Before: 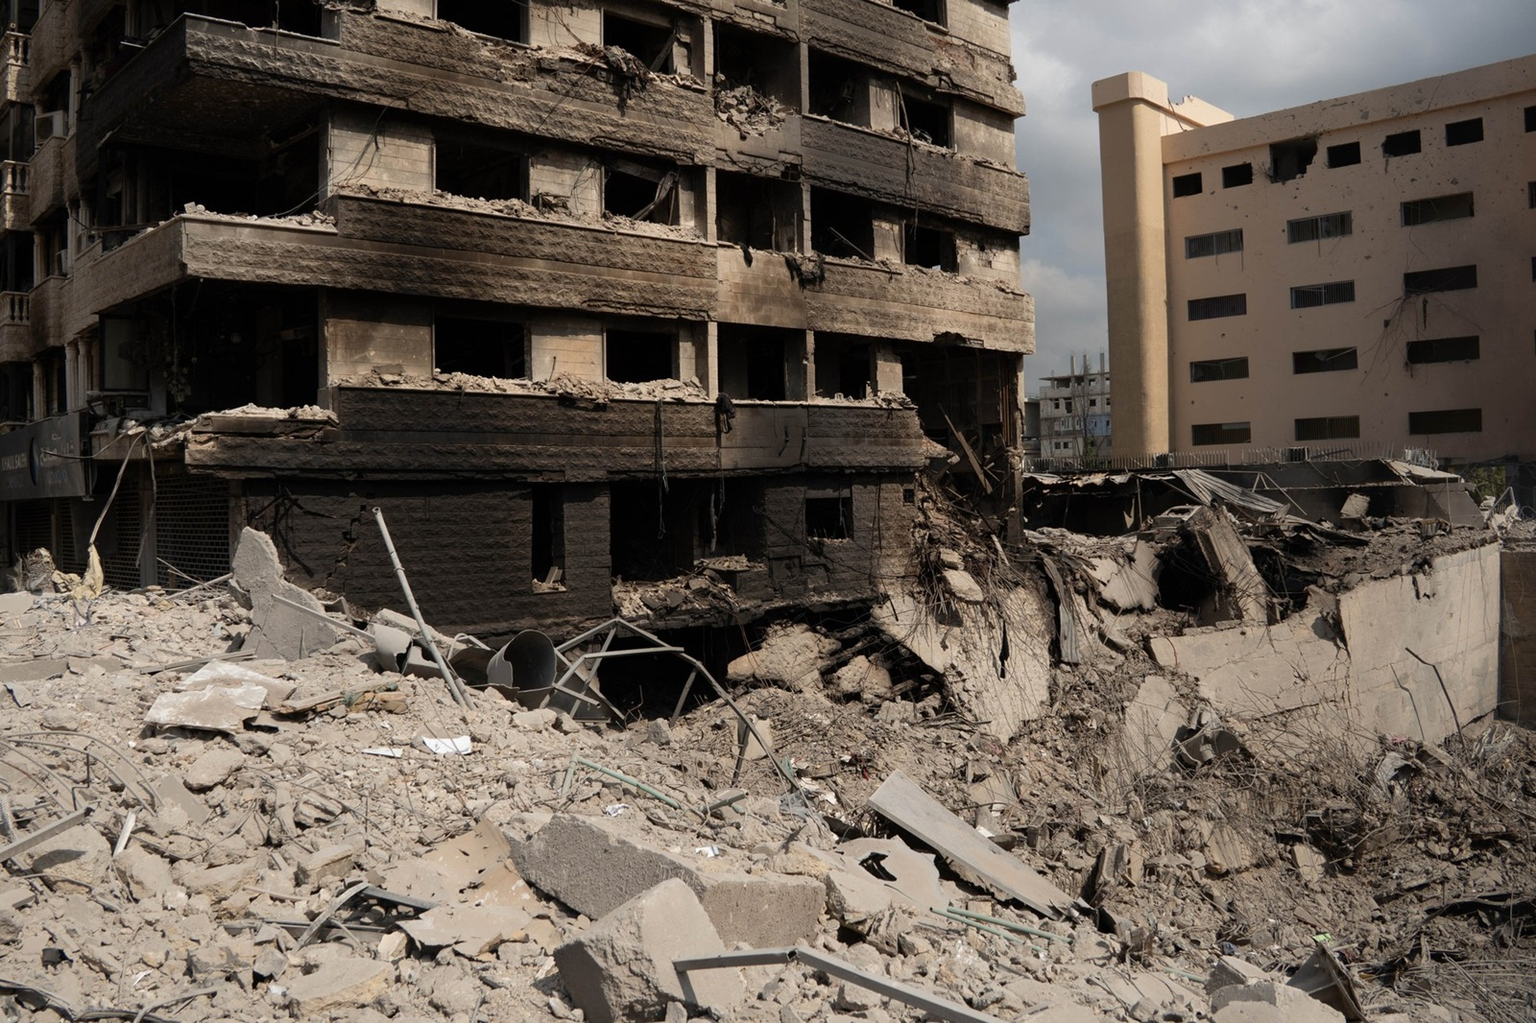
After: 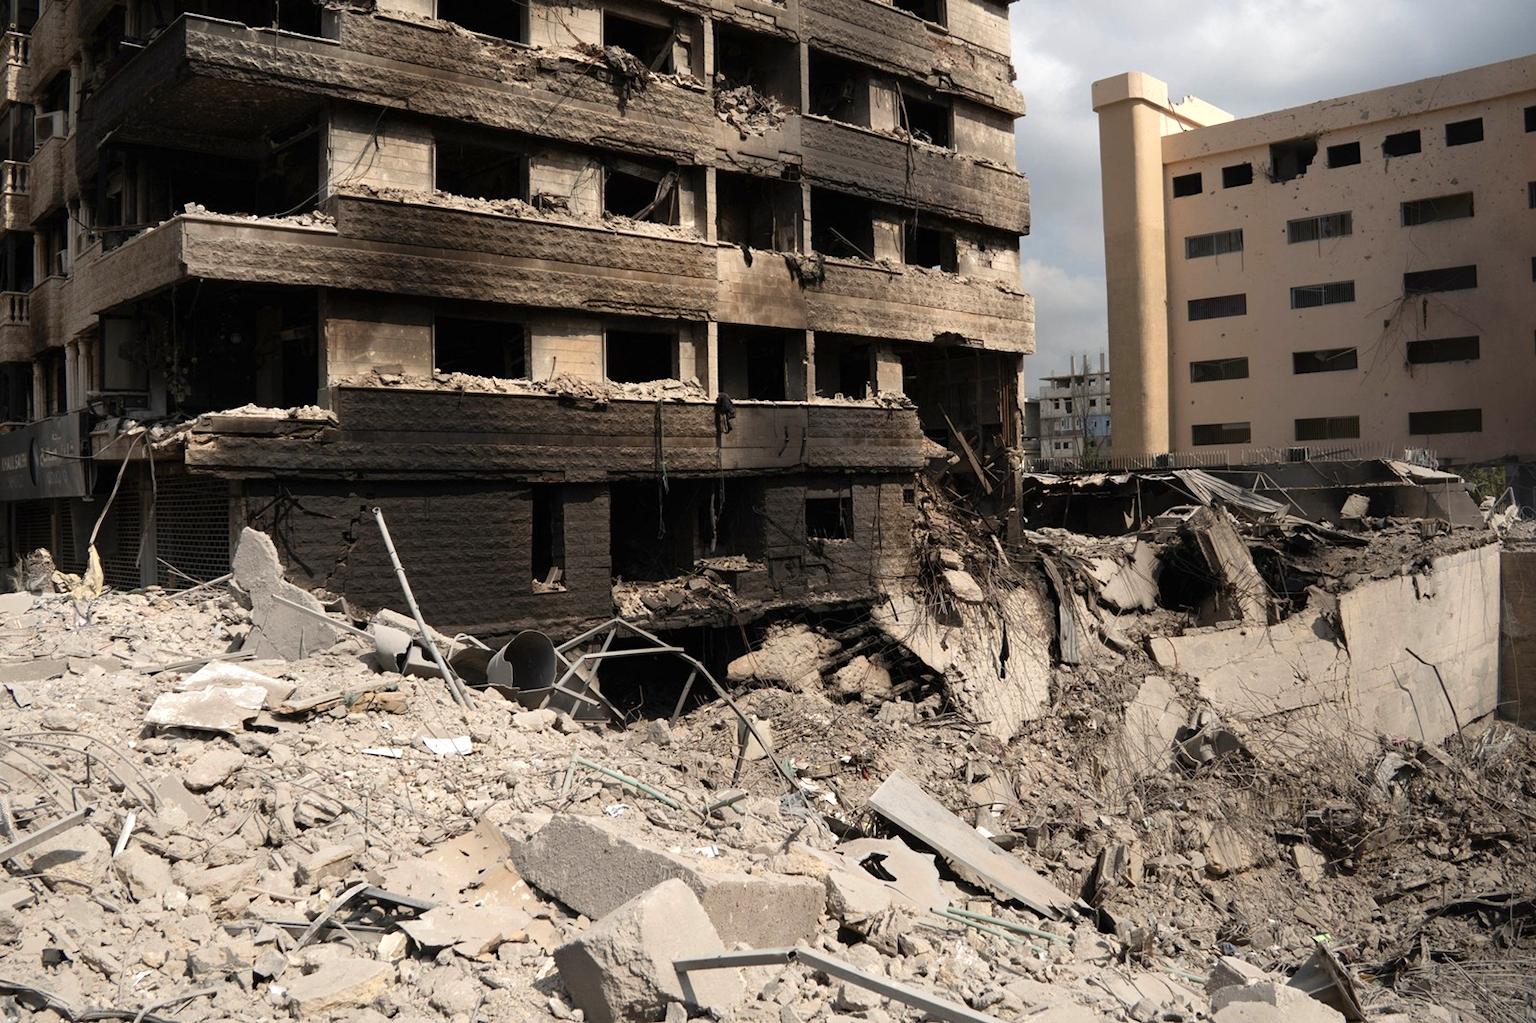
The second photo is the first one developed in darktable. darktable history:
tone curve: curves: ch1 [(0, 0) (0.214, 0.291) (0.372, 0.44) (0.463, 0.476) (0.498, 0.502) (0.521, 0.531) (1, 1)]; ch2 [(0, 0) (0.456, 0.447) (0.5, 0.5) (0.547, 0.557) (0.592, 0.57) (0.631, 0.602) (1, 1)], preserve colors none
exposure: black level correction 0, exposure 0.5 EV, compensate highlight preservation false
